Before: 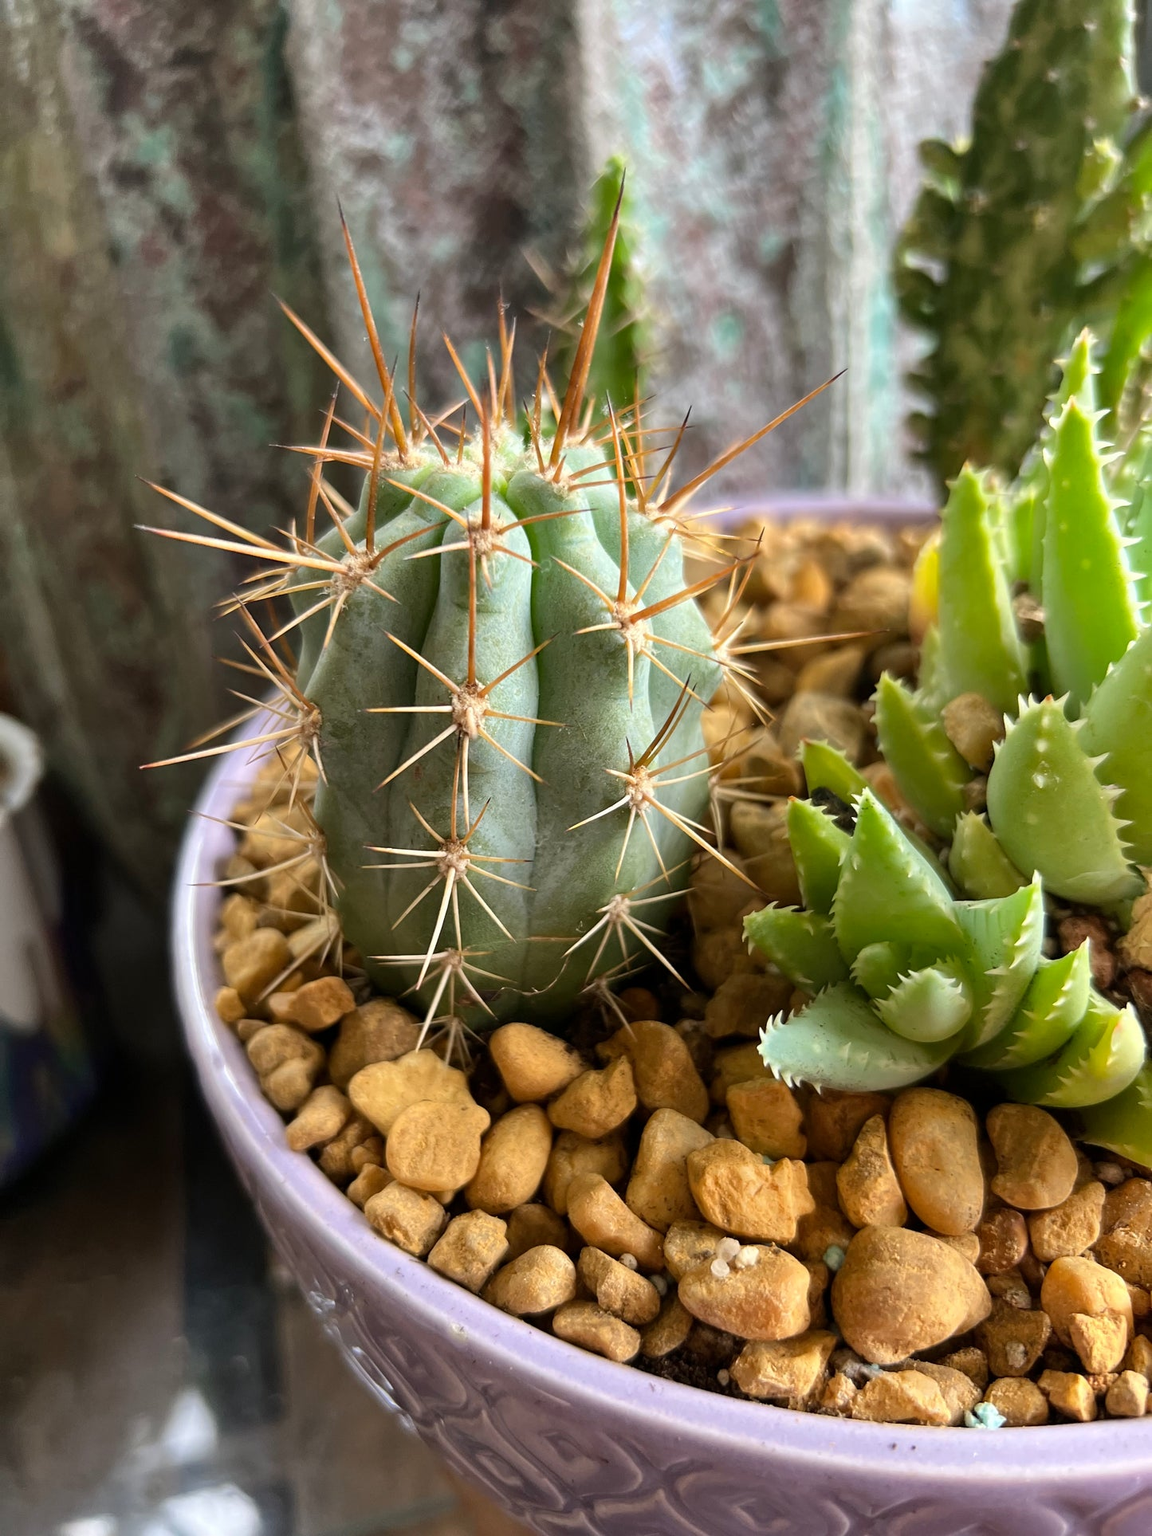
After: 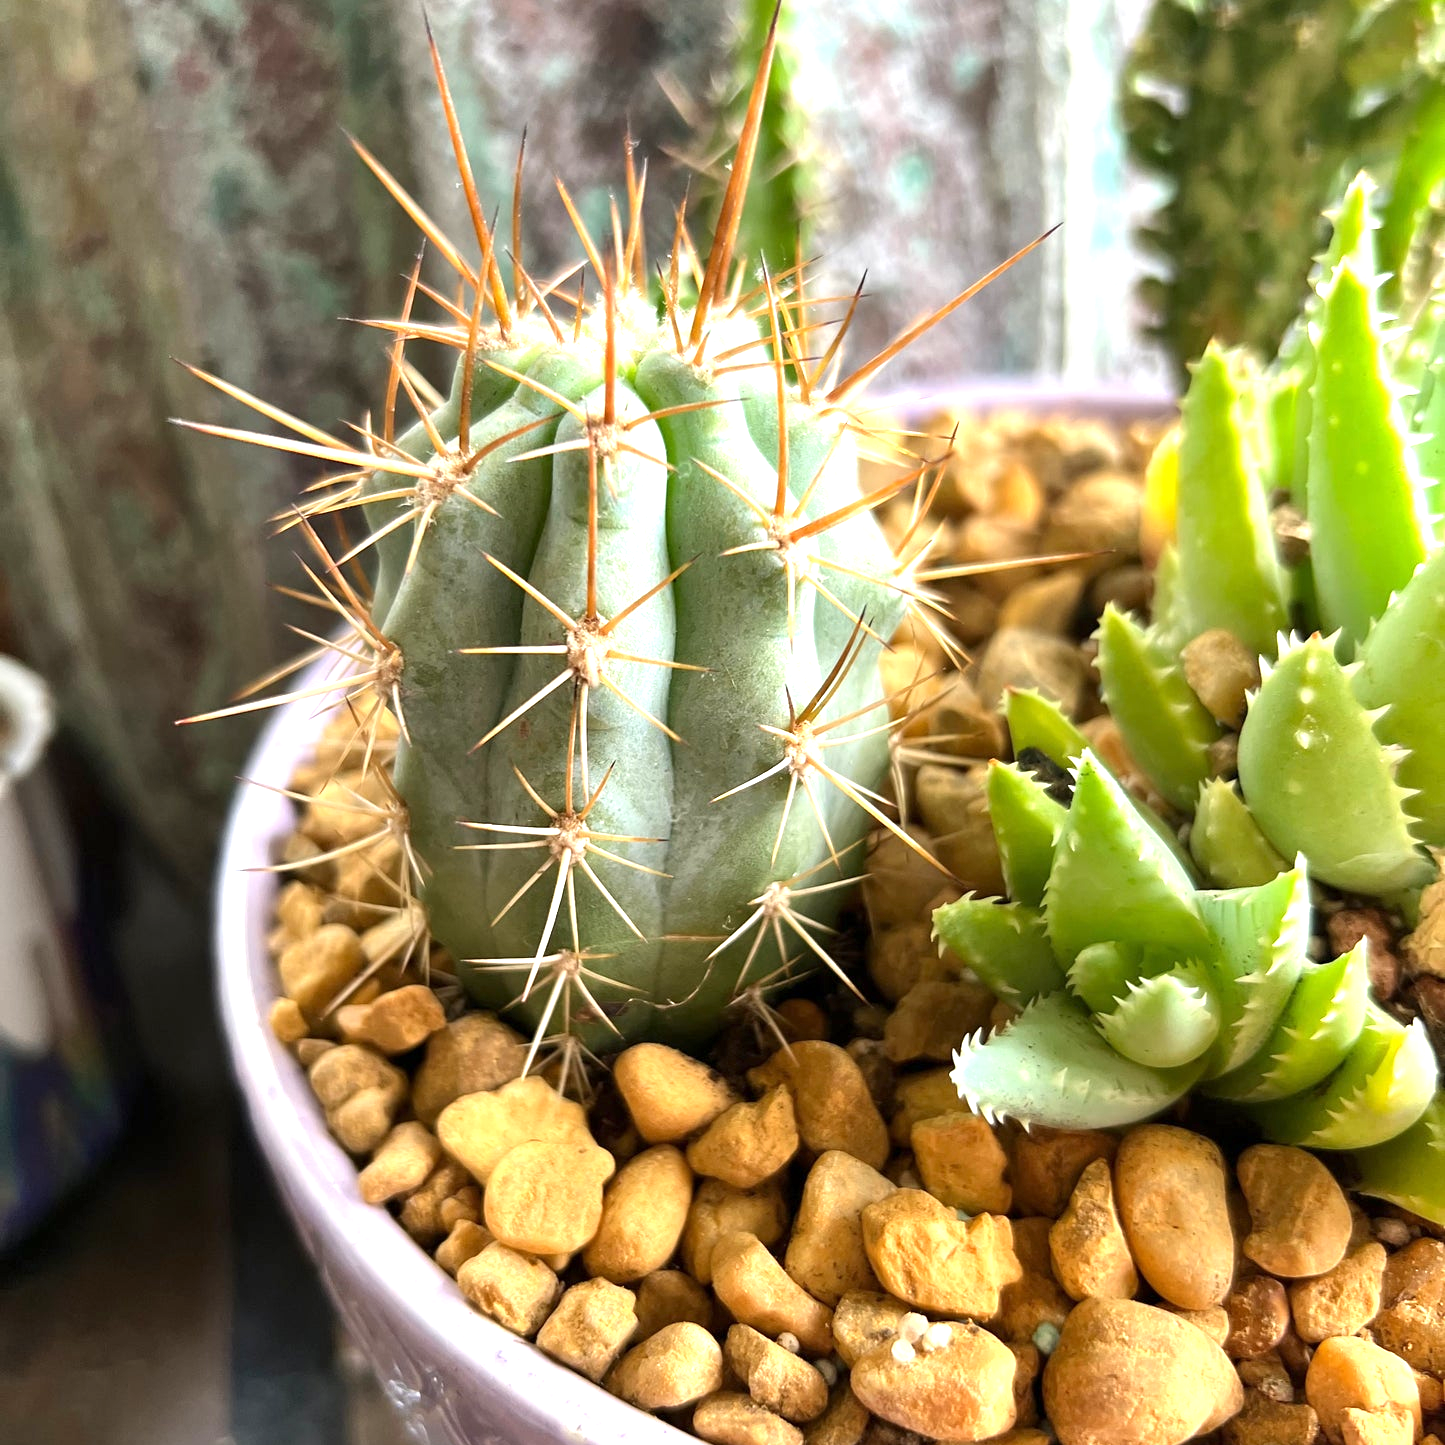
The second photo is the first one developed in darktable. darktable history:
exposure: exposure 0.921 EV, compensate highlight preservation false
crop and rotate: top 12.5%, bottom 12.5%
